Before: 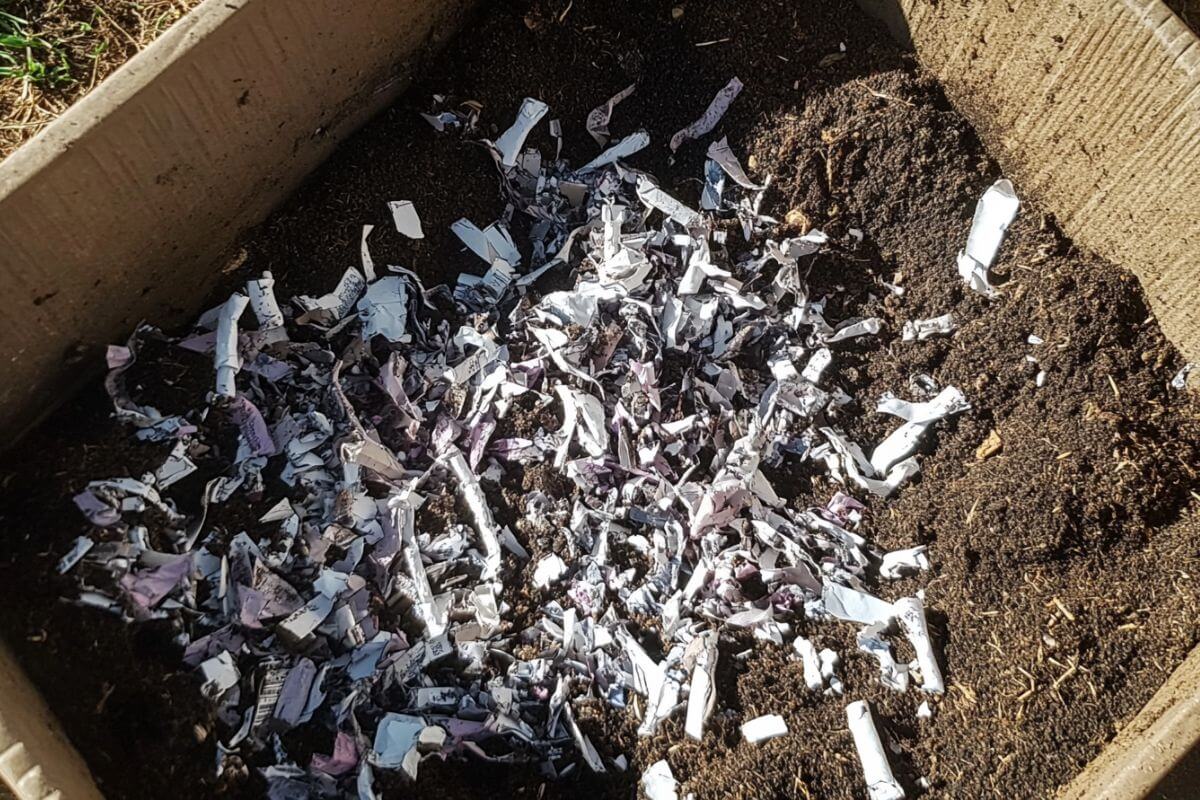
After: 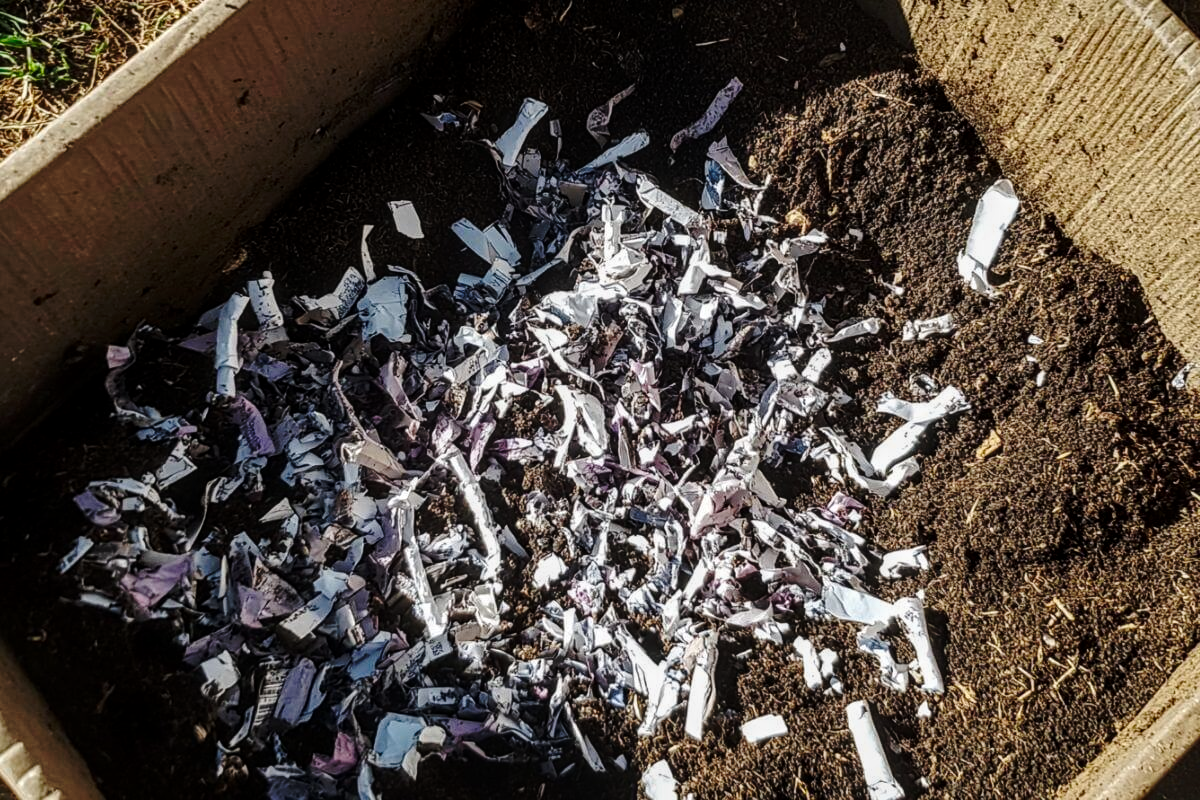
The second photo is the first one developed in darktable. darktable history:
local contrast: on, module defaults
base curve: curves: ch0 [(0, 0) (0.073, 0.04) (0.157, 0.139) (0.492, 0.492) (0.758, 0.758) (1, 1)], preserve colors none
contrast brightness saturation: contrast 0.028, brightness -0.032
